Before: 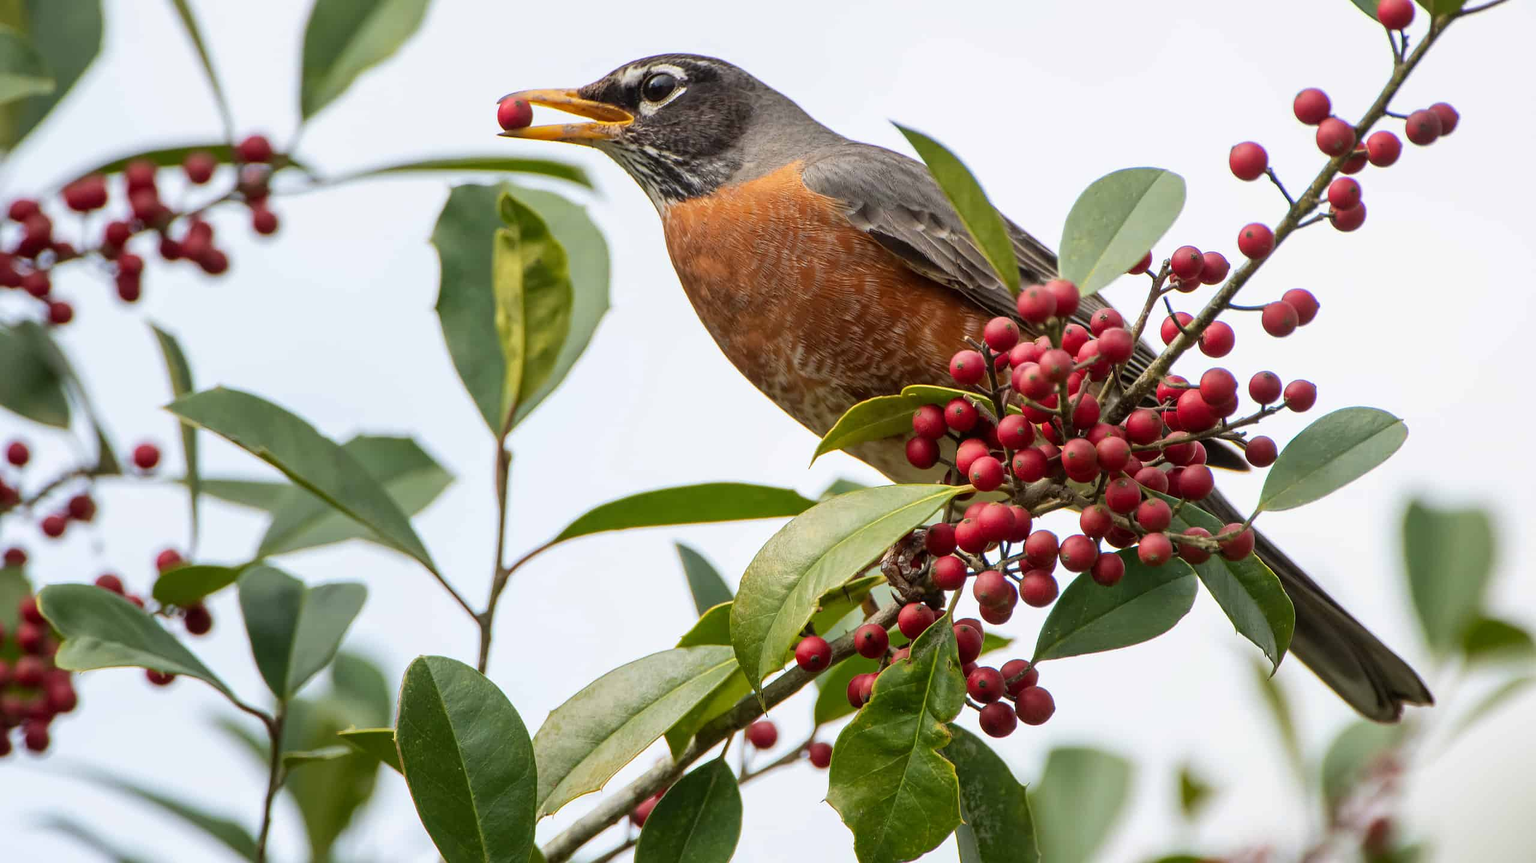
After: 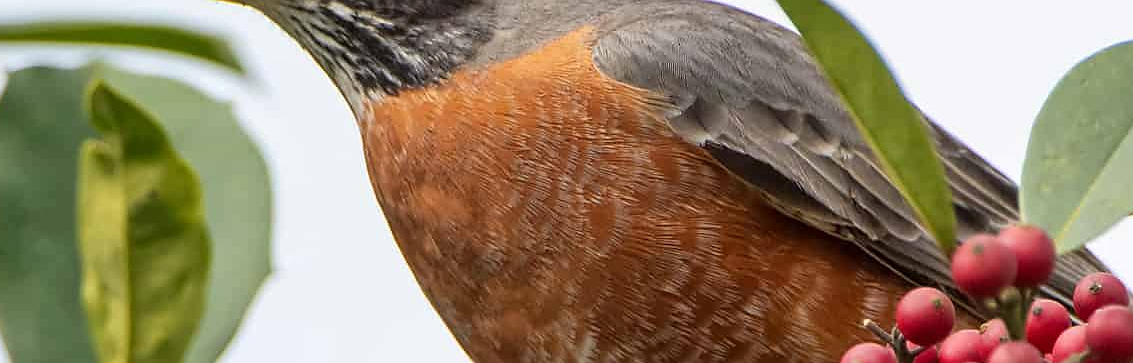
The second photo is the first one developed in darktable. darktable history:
local contrast: mode bilateral grid, contrast 10, coarseness 26, detail 115%, midtone range 0.2
crop: left 29.065%, top 16.785%, right 26.667%, bottom 57.925%
sharpen: radius 1.889, amount 0.392, threshold 1.702
tone equalizer: on, module defaults
